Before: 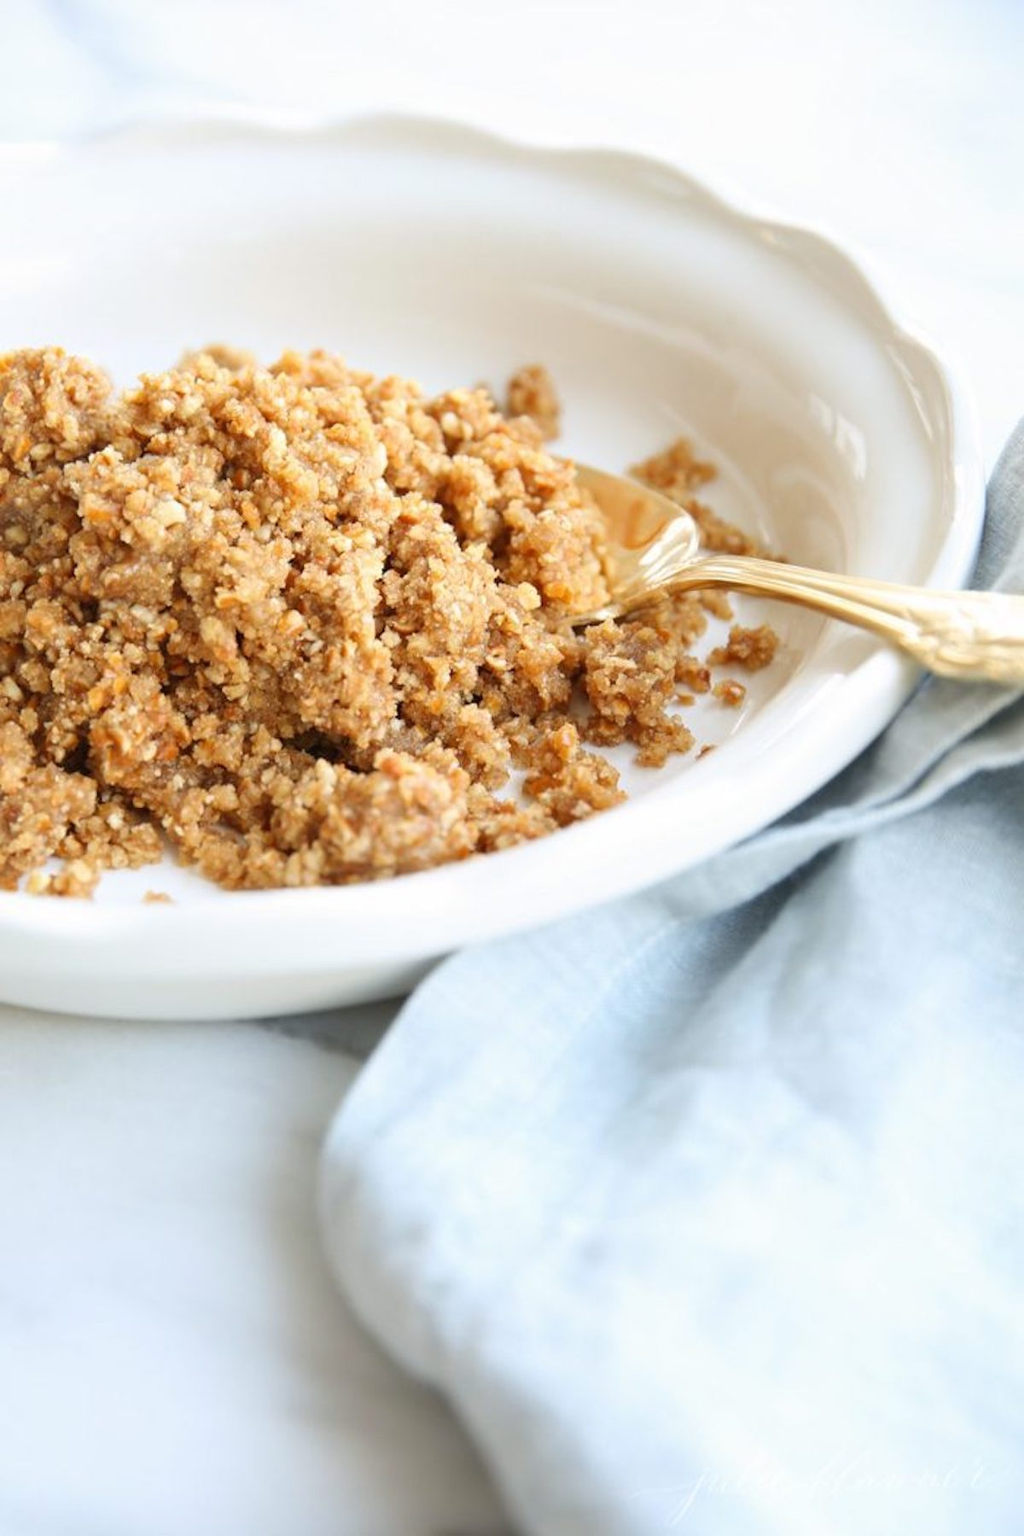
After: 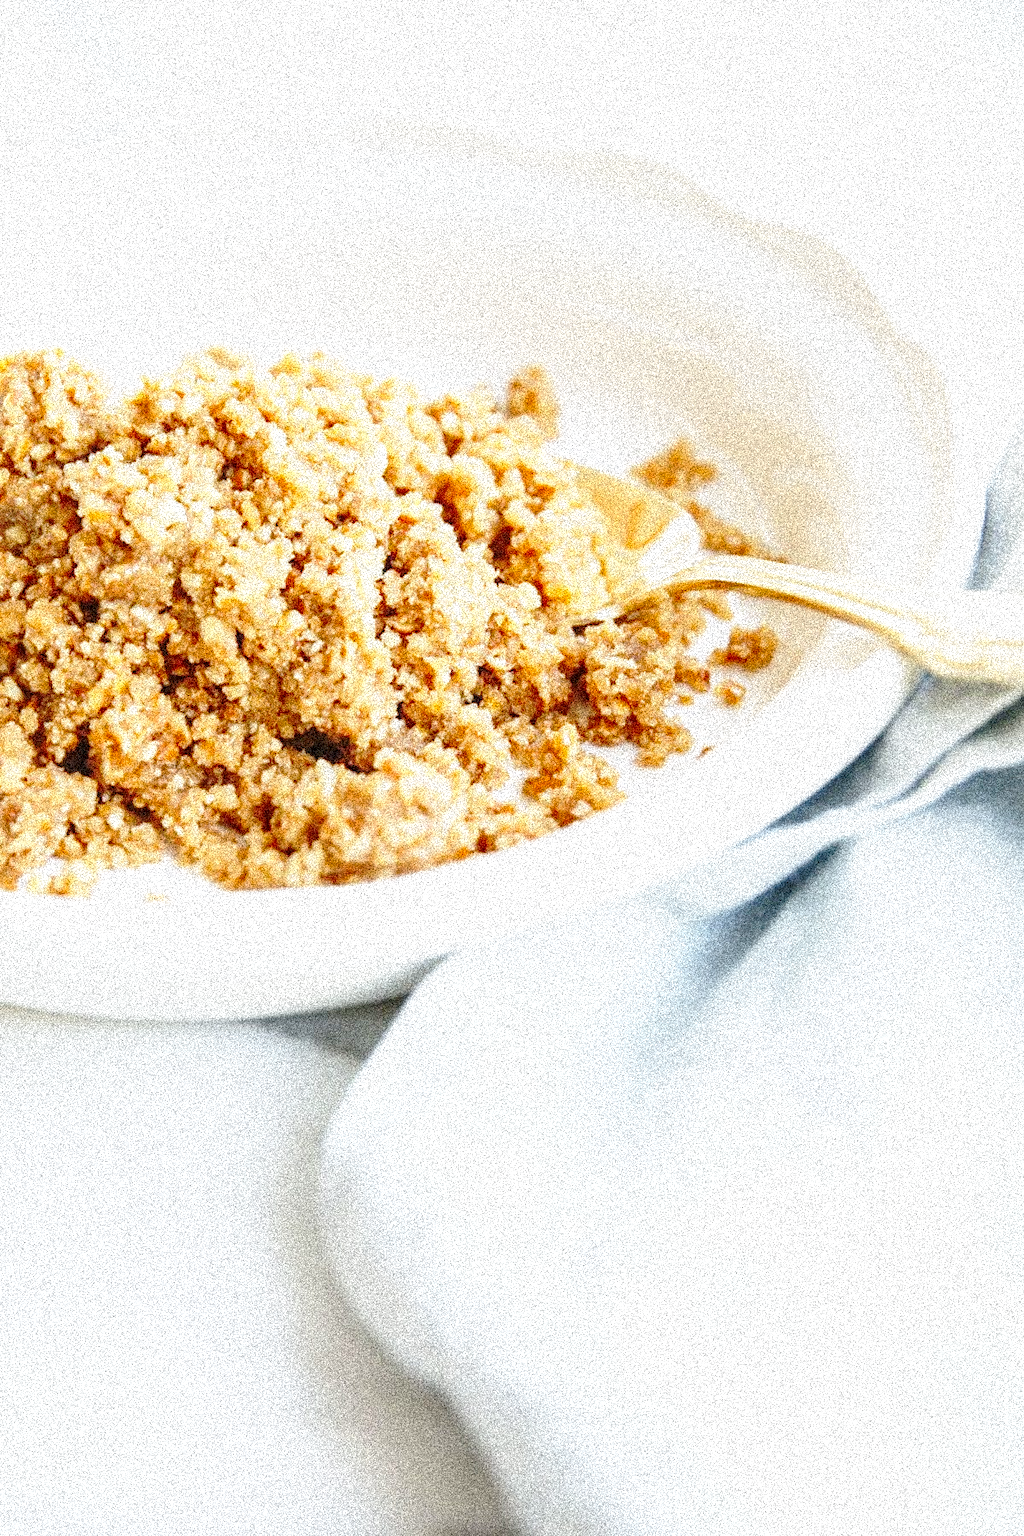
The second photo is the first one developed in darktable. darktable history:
white balance: emerald 1
base curve: curves: ch0 [(0, 0) (0.032, 0.037) (0.105, 0.228) (0.435, 0.76) (0.856, 0.983) (1, 1)], preserve colors none
grain: coarseness 3.75 ISO, strength 100%, mid-tones bias 0%
local contrast: on, module defaults
